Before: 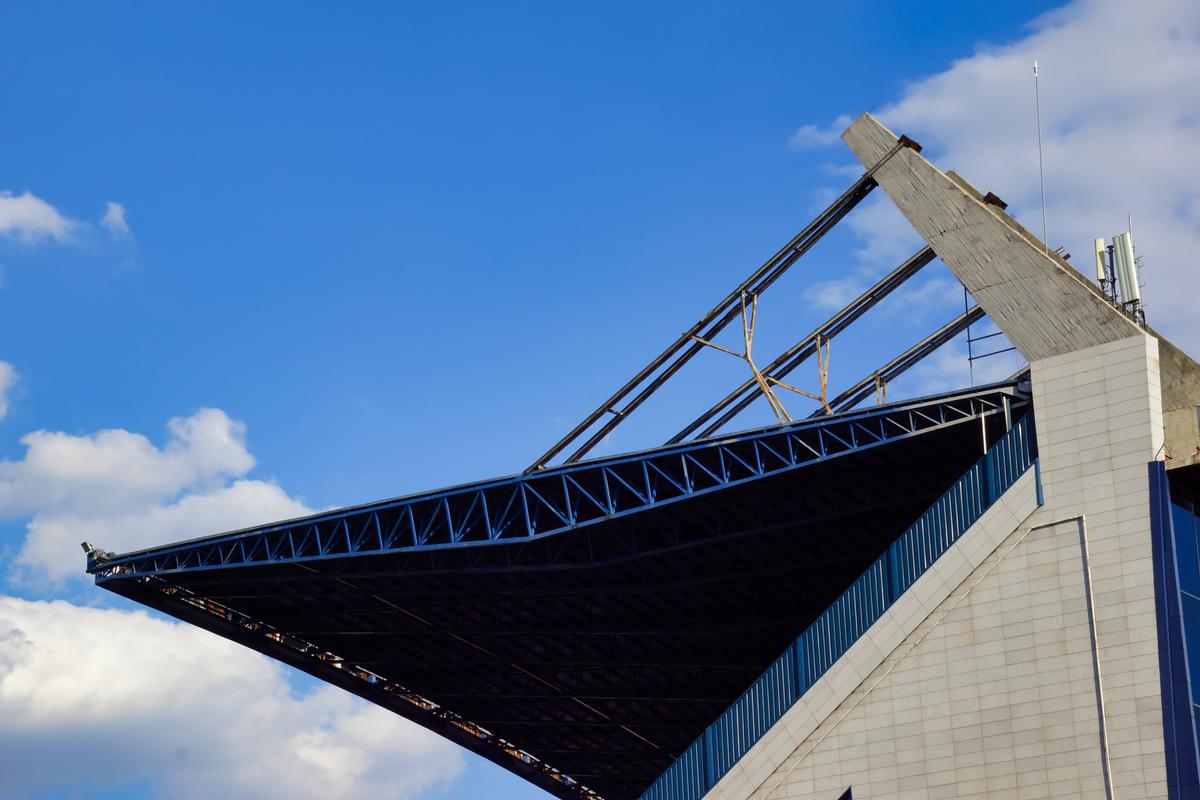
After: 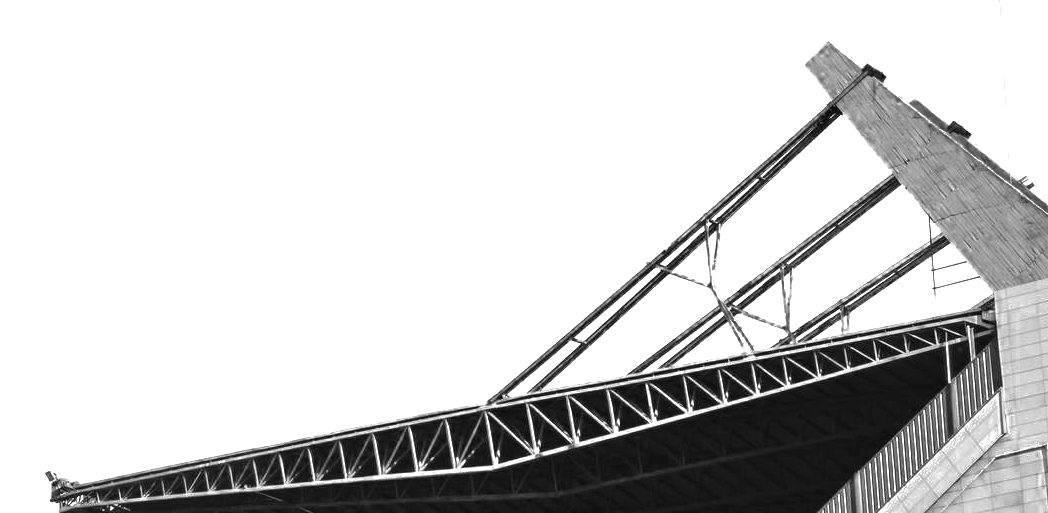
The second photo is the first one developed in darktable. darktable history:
color zones: curves: ch0 [(0.287, 0.048) (0.493, 0.484) (0.737, 0.816)]; ch1 [(0, 0) (0.143, 0) (0.286, 0) (0.429, 0) (0.571, 0) (0.714, 0) (0.857, 0)]
crop: left 3.009%, top 8.893%, right 9.624%, bottom 26.928%
exposure: black level correction 0, exposure 1.2 EV, compensate exposure bias true, compensate highlight preservation false
velvia: on, module defaults
local contrast: on, module defaults
